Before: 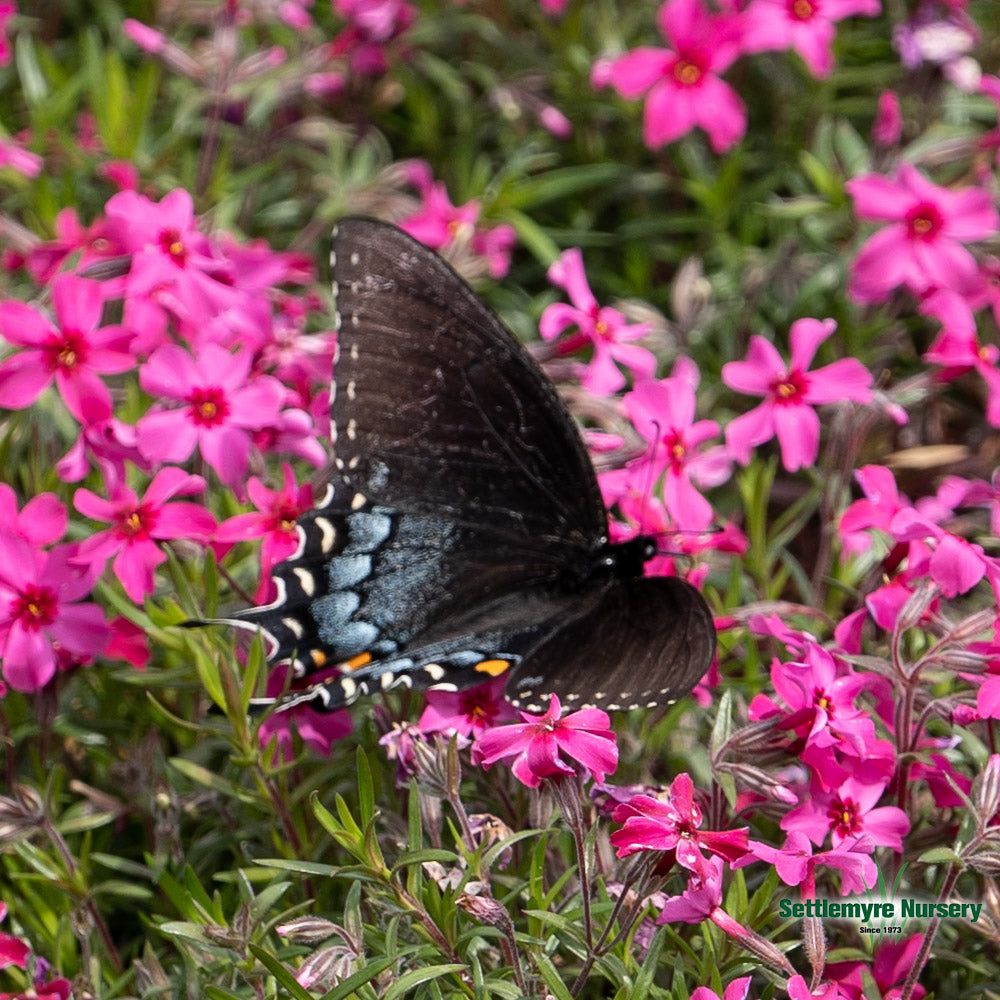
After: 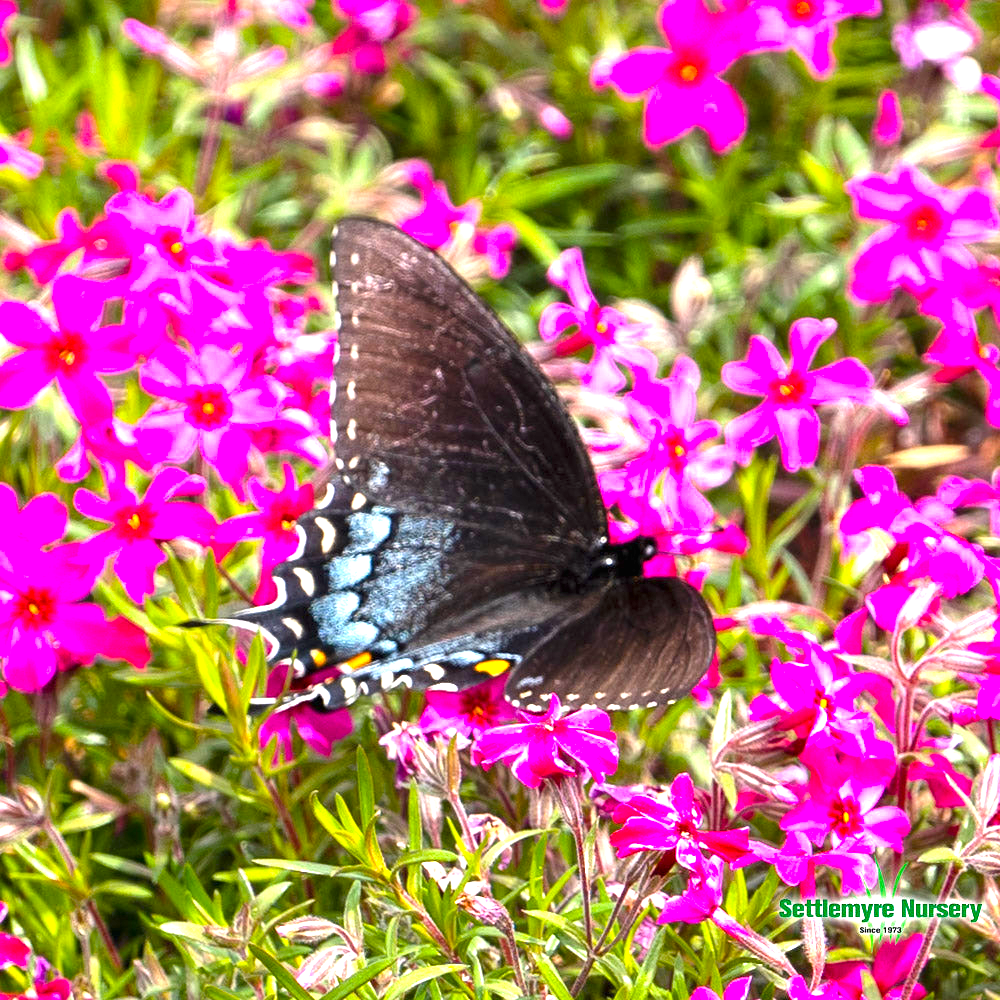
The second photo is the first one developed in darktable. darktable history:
exposure: black level correction 0, exposure 1.7 EV, compensate exposure bias true, compensate highlight preservation false
color balance rgb: linear chroma grading › global chroma 15%, perceptual saturation grading › global saturation 30%
